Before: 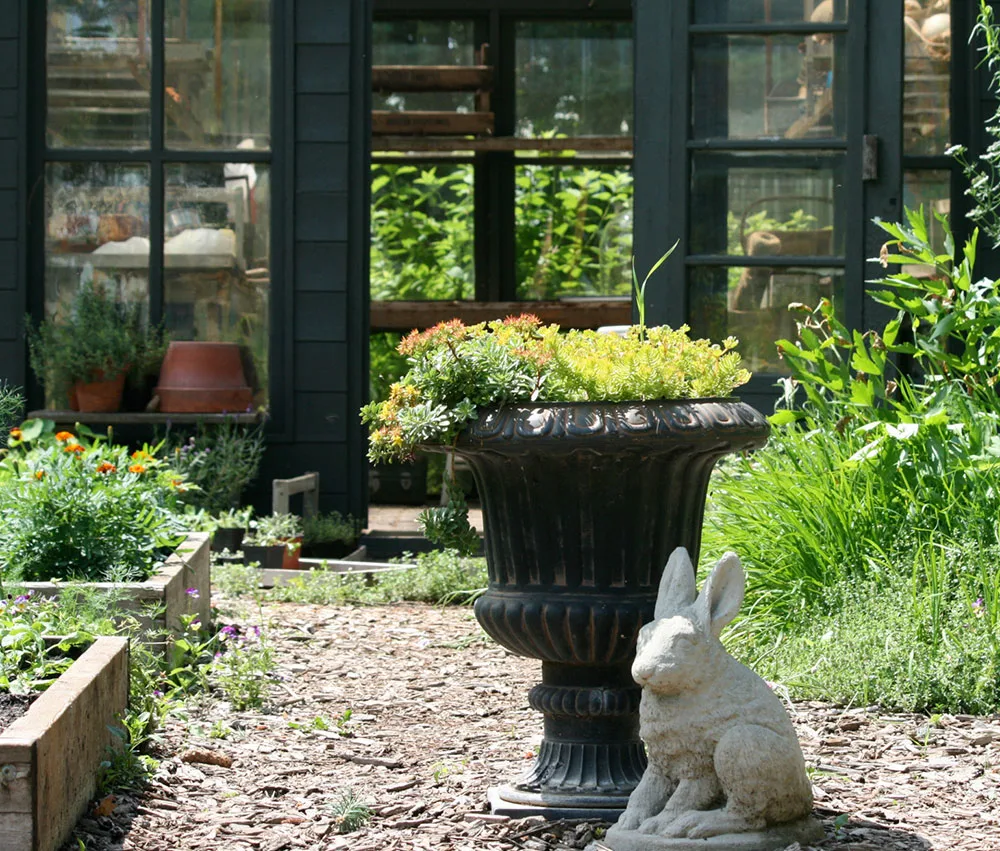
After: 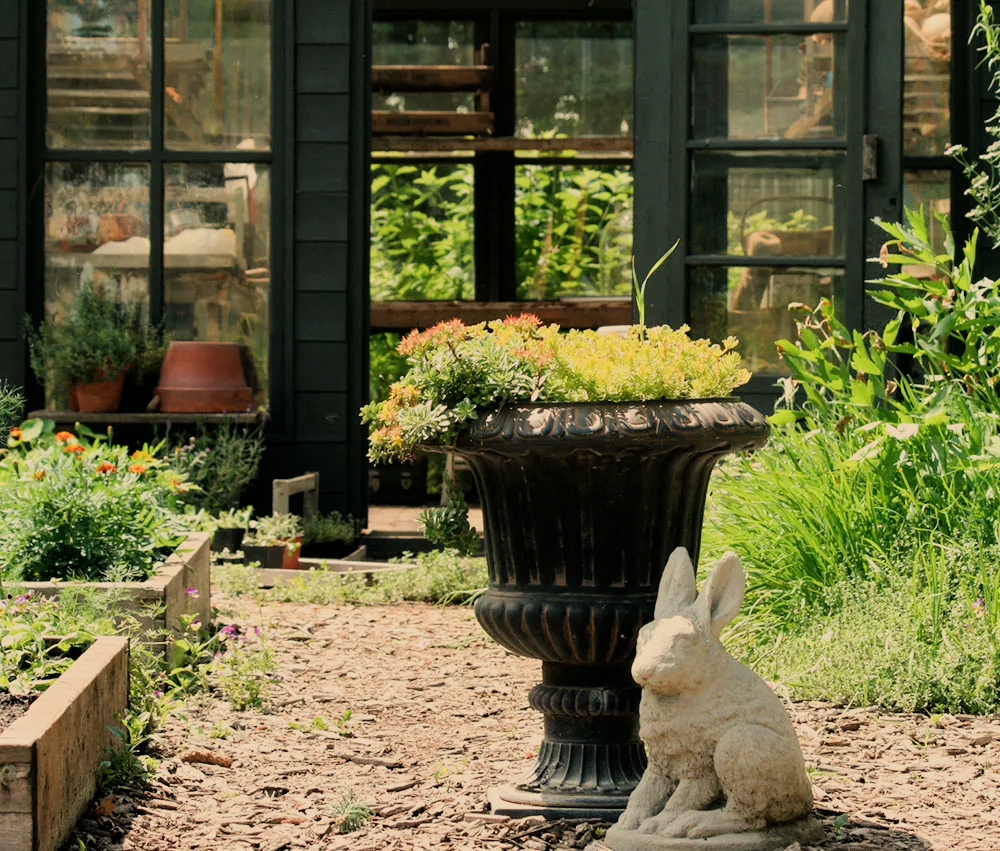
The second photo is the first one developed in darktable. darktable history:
exposure: black level correction 0.001, exposure 0.191 EV, compensate highlight preservation false
filmic rgb: black relative exposure -7.65 EV, white relative exposure 4.56 EV, hardness 3.61
white balance: red 1.138, green 0.996, blue 0.812
